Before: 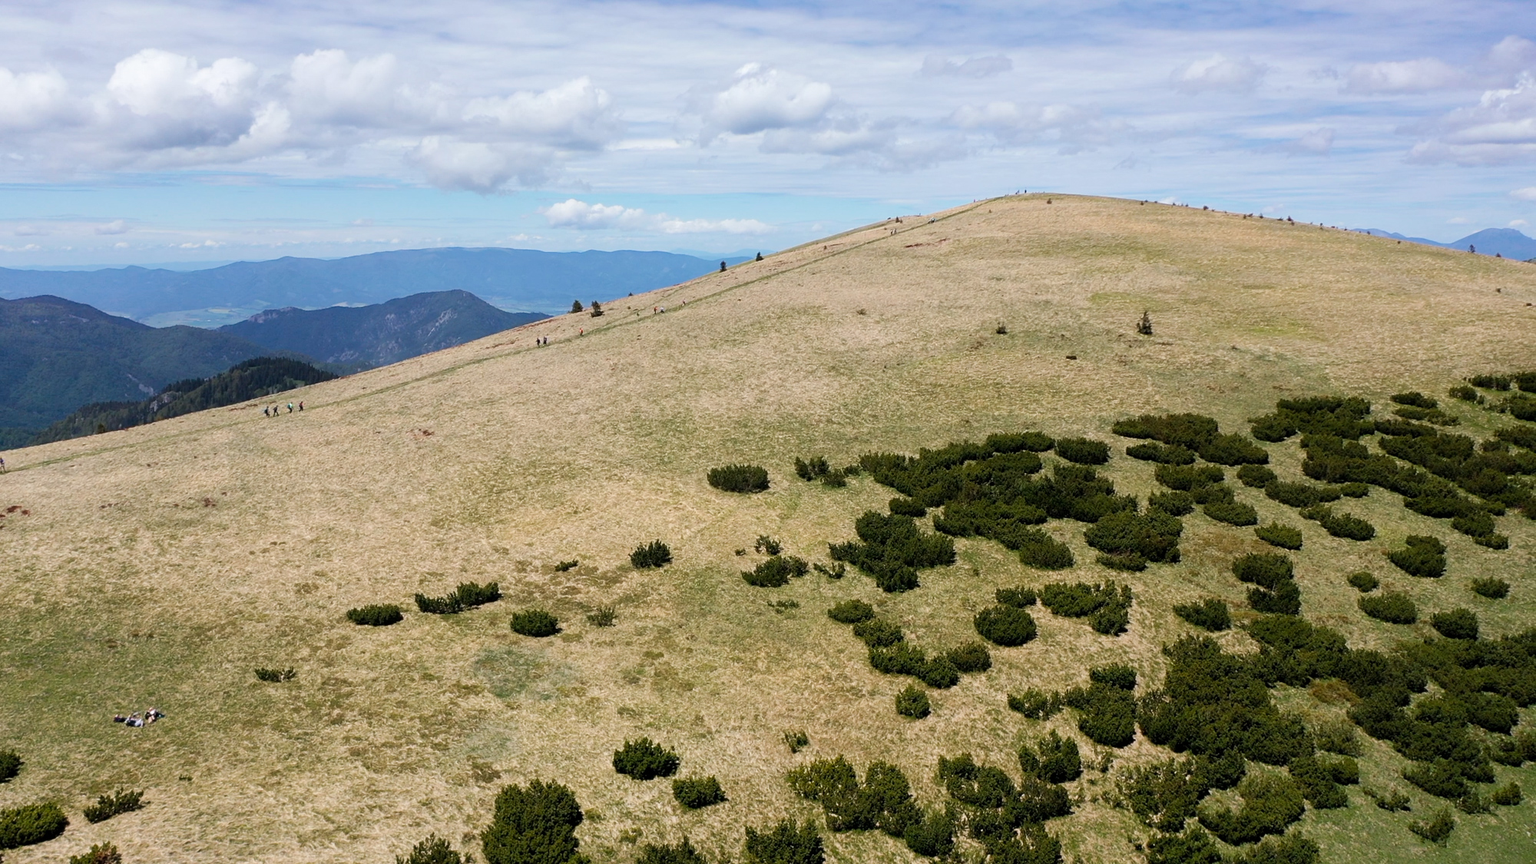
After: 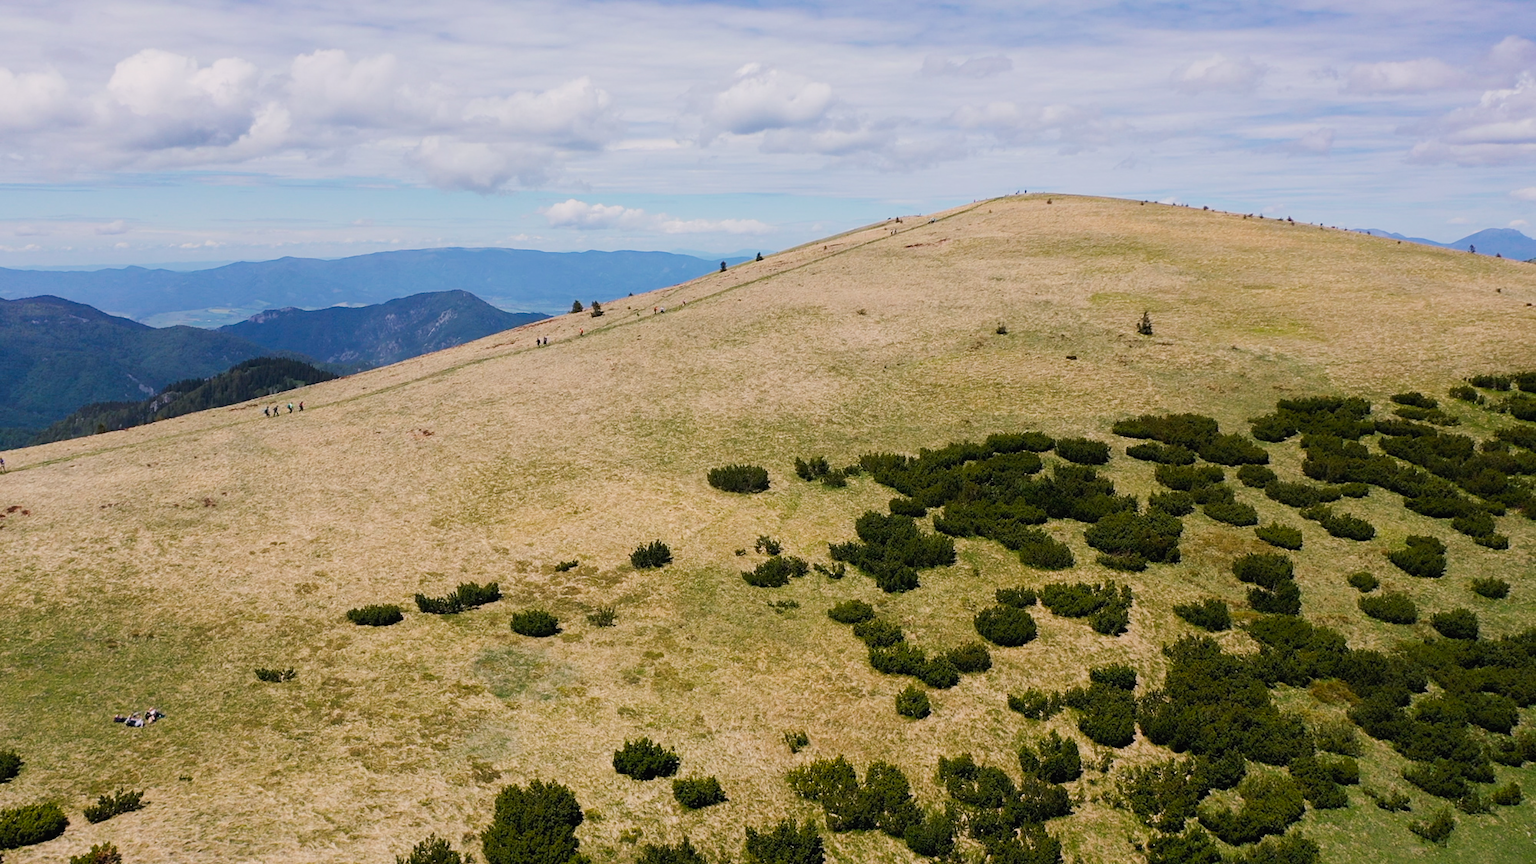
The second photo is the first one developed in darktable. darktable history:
color balance rgb: power › hue 212.56°, highlights gain › chroma 0.994%, highlights gain › hue 25.24°, perceptual saturation grading › global saturation 19.798%
tone curve: curves: ch0 [(0, 0.014) (0.036, 0.047) (0.15, 0.156) (0.27, 0.258) (0.511, 0.506) (0.761, 0.741) (1, 0.919)]; ch1 [(0, 0) (0.179, 0.173) (0.322, 0.32) (0.429, 0.431) (0.502, 0.5) (0.519, 0.522) (0.562, 0.575) (0.631, 0.65) (0.72, 0.692) (1, 1)]; ch2 [(0, 0) (0.29, 0.295) (0.404, 0.436) (0.497, 0.498) (0.533, 0.556) (0.599, 0.607) (0.696, 0.707) (1, 1)], preserve colors none
